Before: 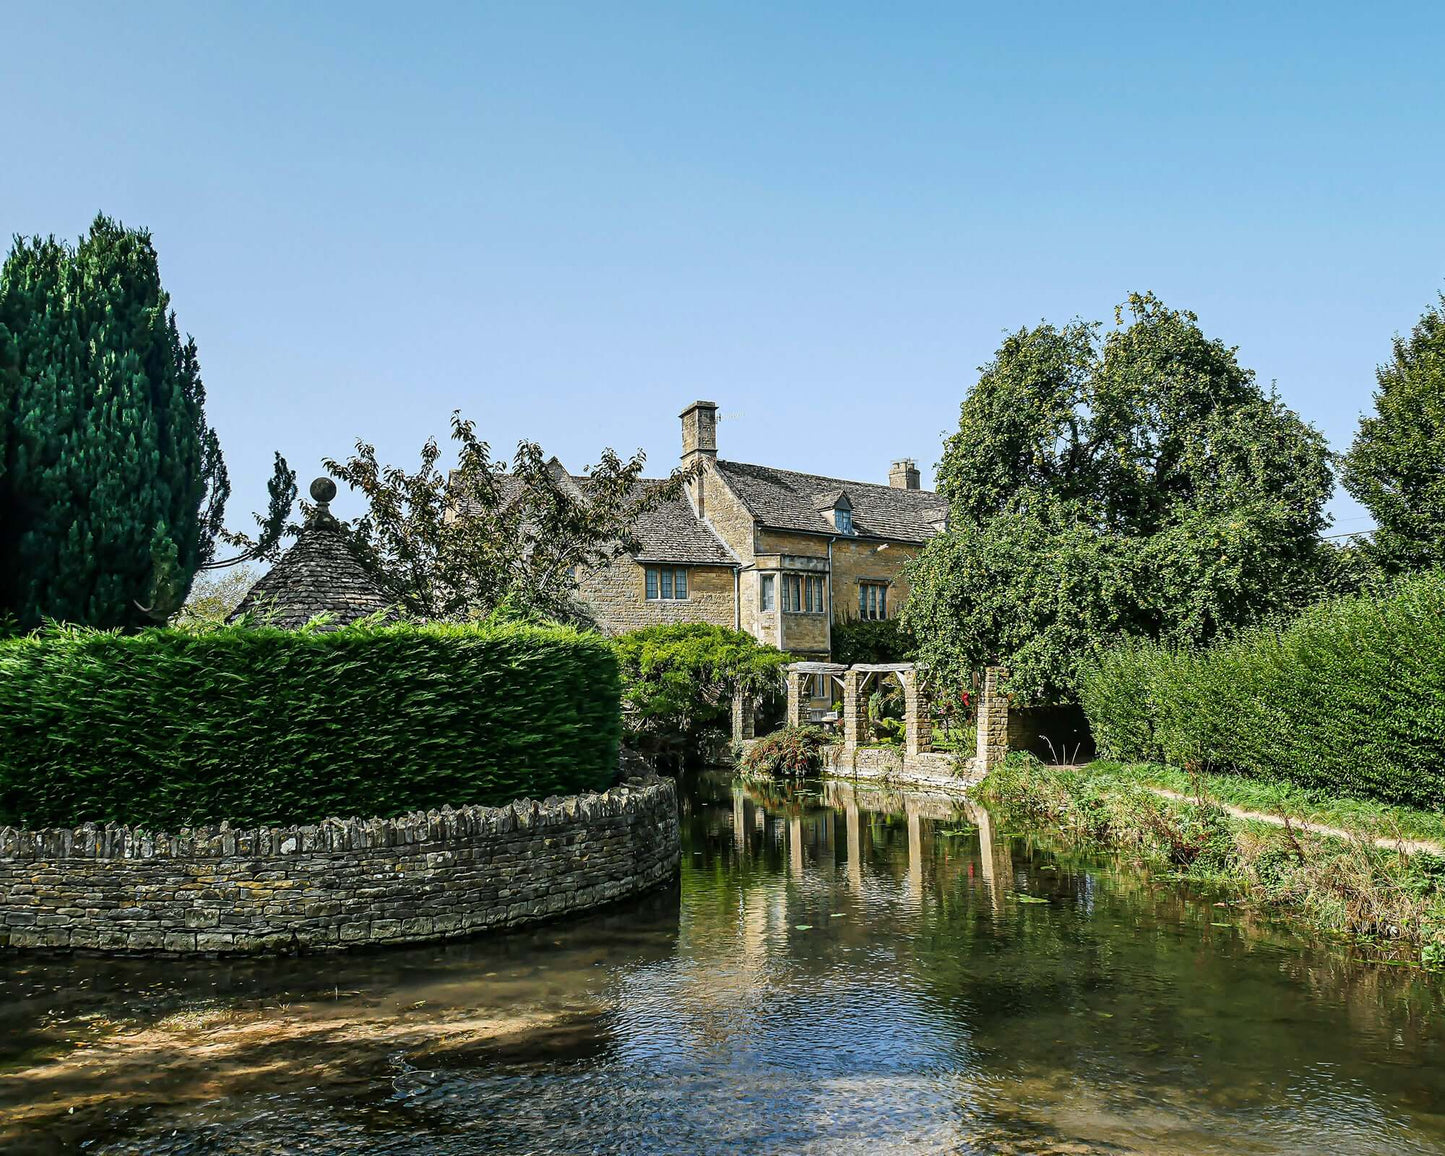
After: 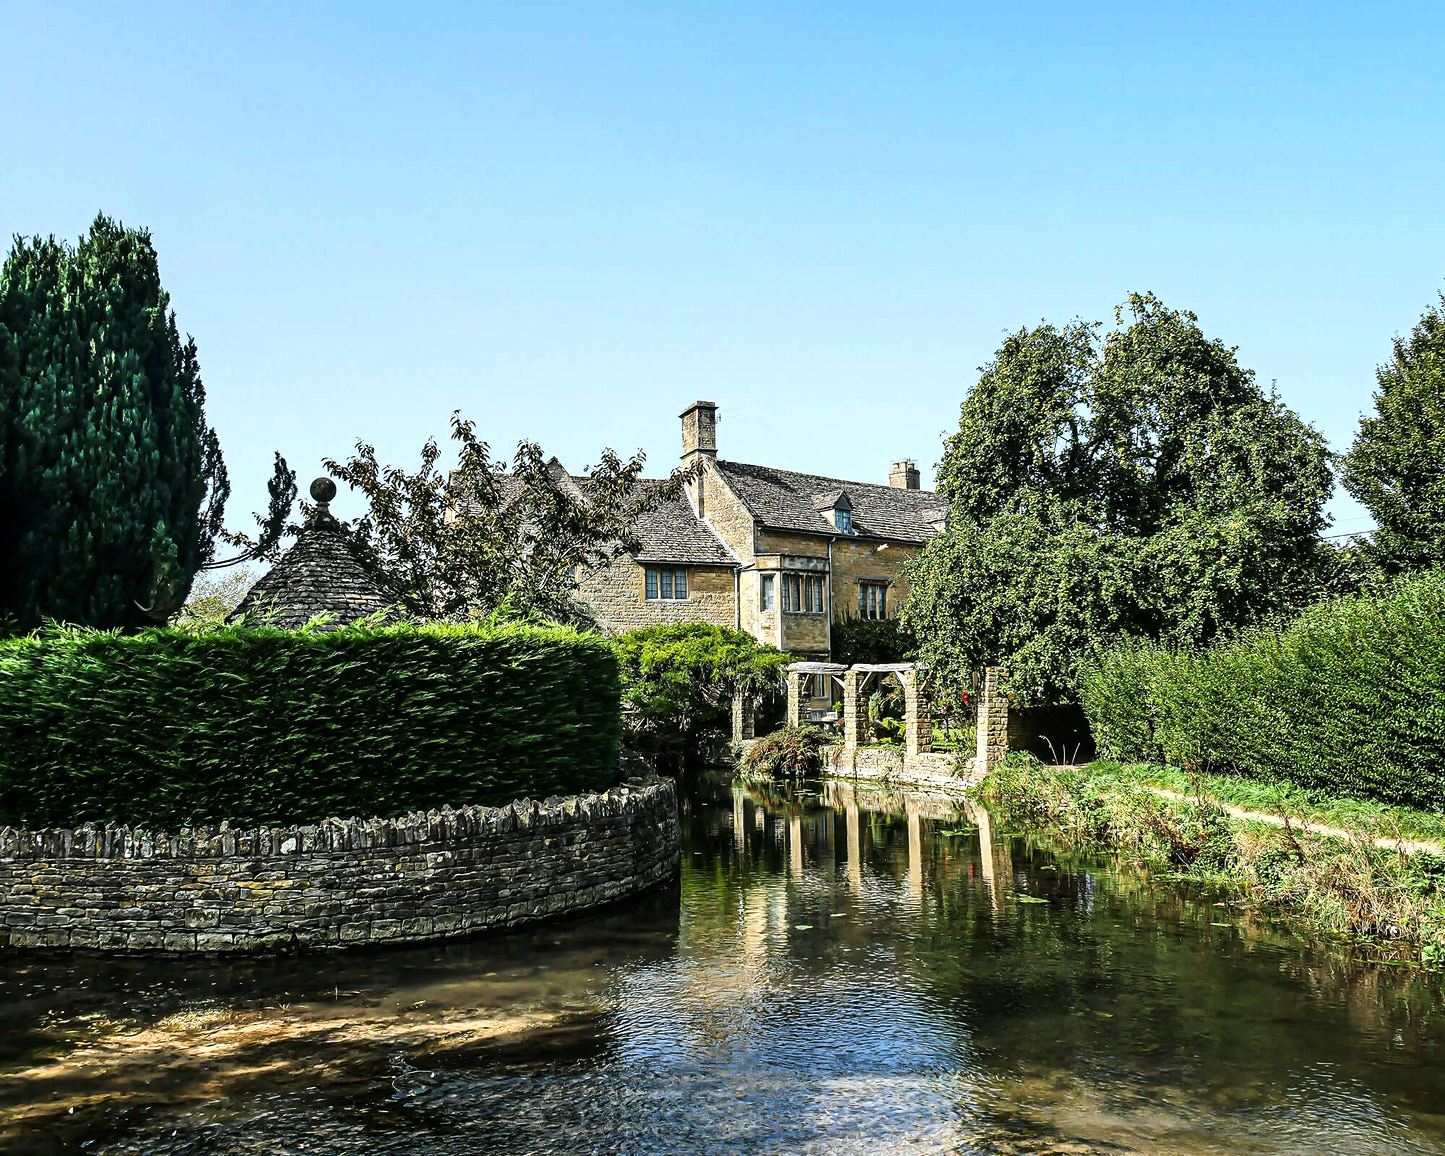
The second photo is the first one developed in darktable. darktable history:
tone curve: curves: ch0 [(0, 0) (0.003, 0.002) (0.011, 0.006) (0.025, 0.014) (0.044, 0.025) (0.069, 0.039) (0.1, 0.056) (0.136, 0.082) (0.177, 0.116) (0.224, 0.163) (0.277, 0.233) (0.335, 0.311) (0.399, 0.396) (0.468, 0.488) (0.543, 0.588) (0.623, 0.695) (0.709, 0.809) (0.801, 0.912) (0.898, 0.997) (1, 1)], color space Lab, linked channels, preserve colors none
